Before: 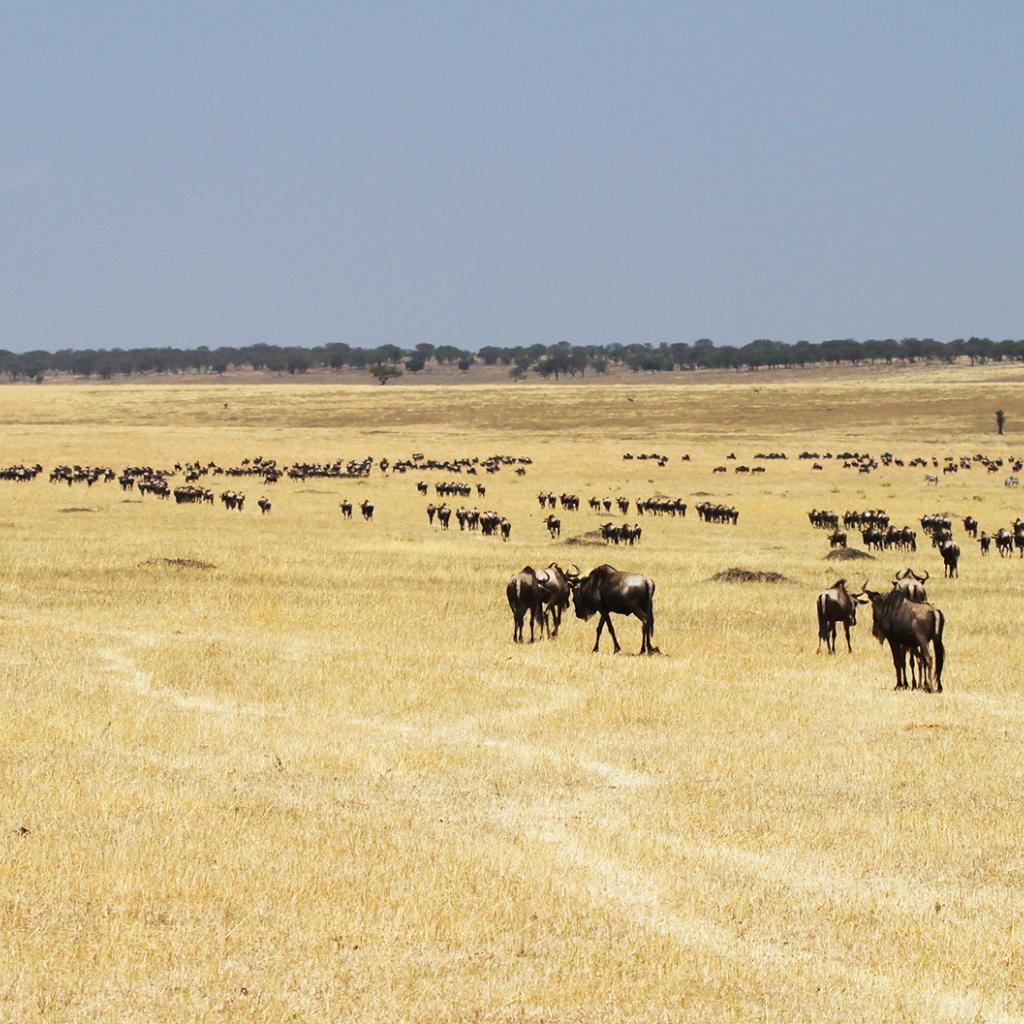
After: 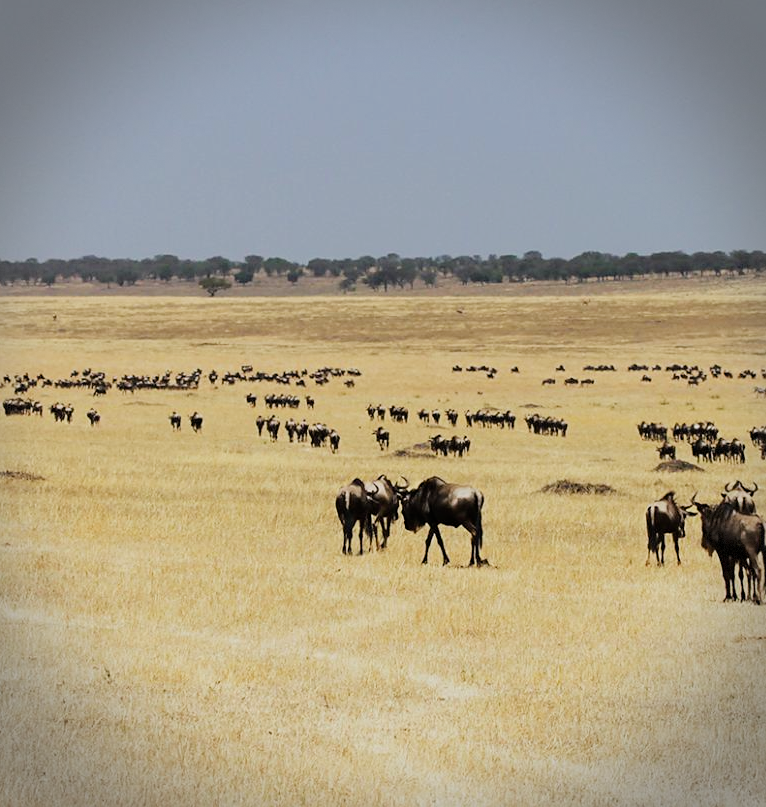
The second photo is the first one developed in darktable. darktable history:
filmic rgb: hardness 4.17
vignetting: dithering 8-bit output, unbound false
sharpen: amount 0.2
crop: left 16.768%, top 8.653%, right 8.362%, bottom 12.485%
